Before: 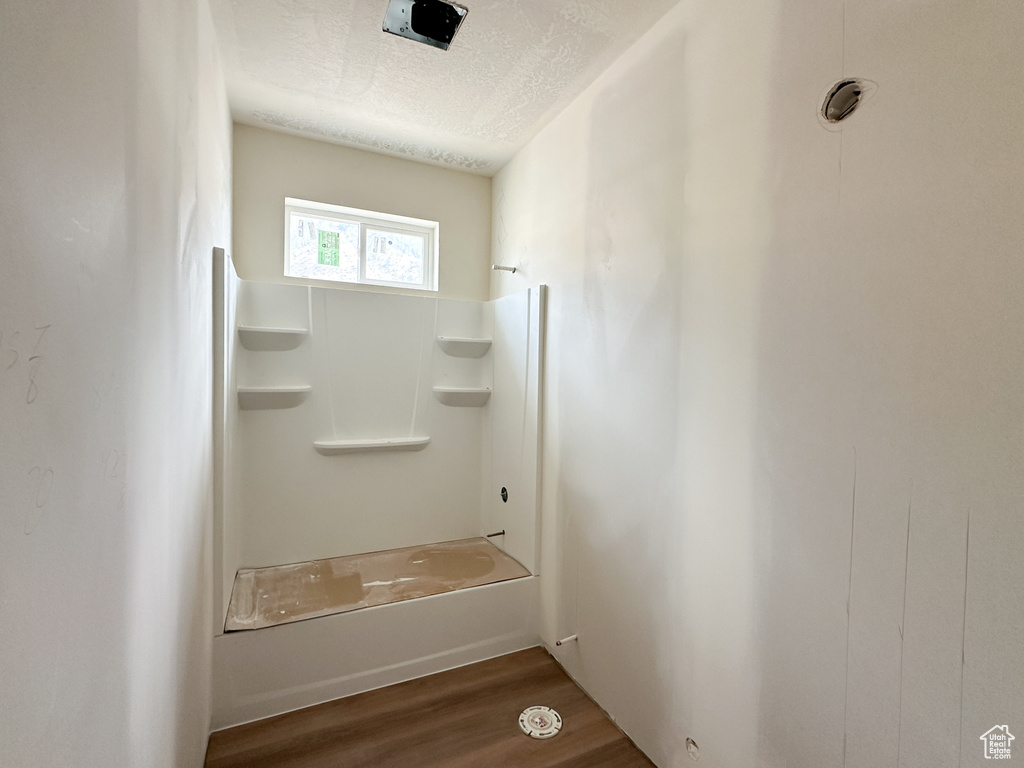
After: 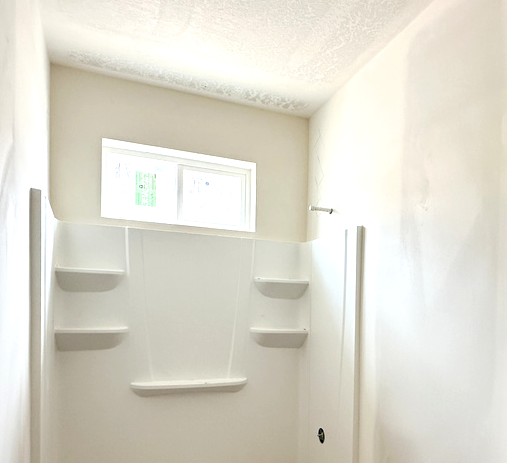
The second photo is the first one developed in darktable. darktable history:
tone equalizer: -8 EV -0.392 EV, -7 EV -0.42 EV, -6 EV -0.356 EV, -5 EV -0.226 EV, -3 EV 0.239 EV, -2 EV 0.357 EV, -1 EV 0.397 EV, +0 EV 0.401 EV
crop: left 17.911%, top 7.79%, right 32.57%, bottom 31.852%
